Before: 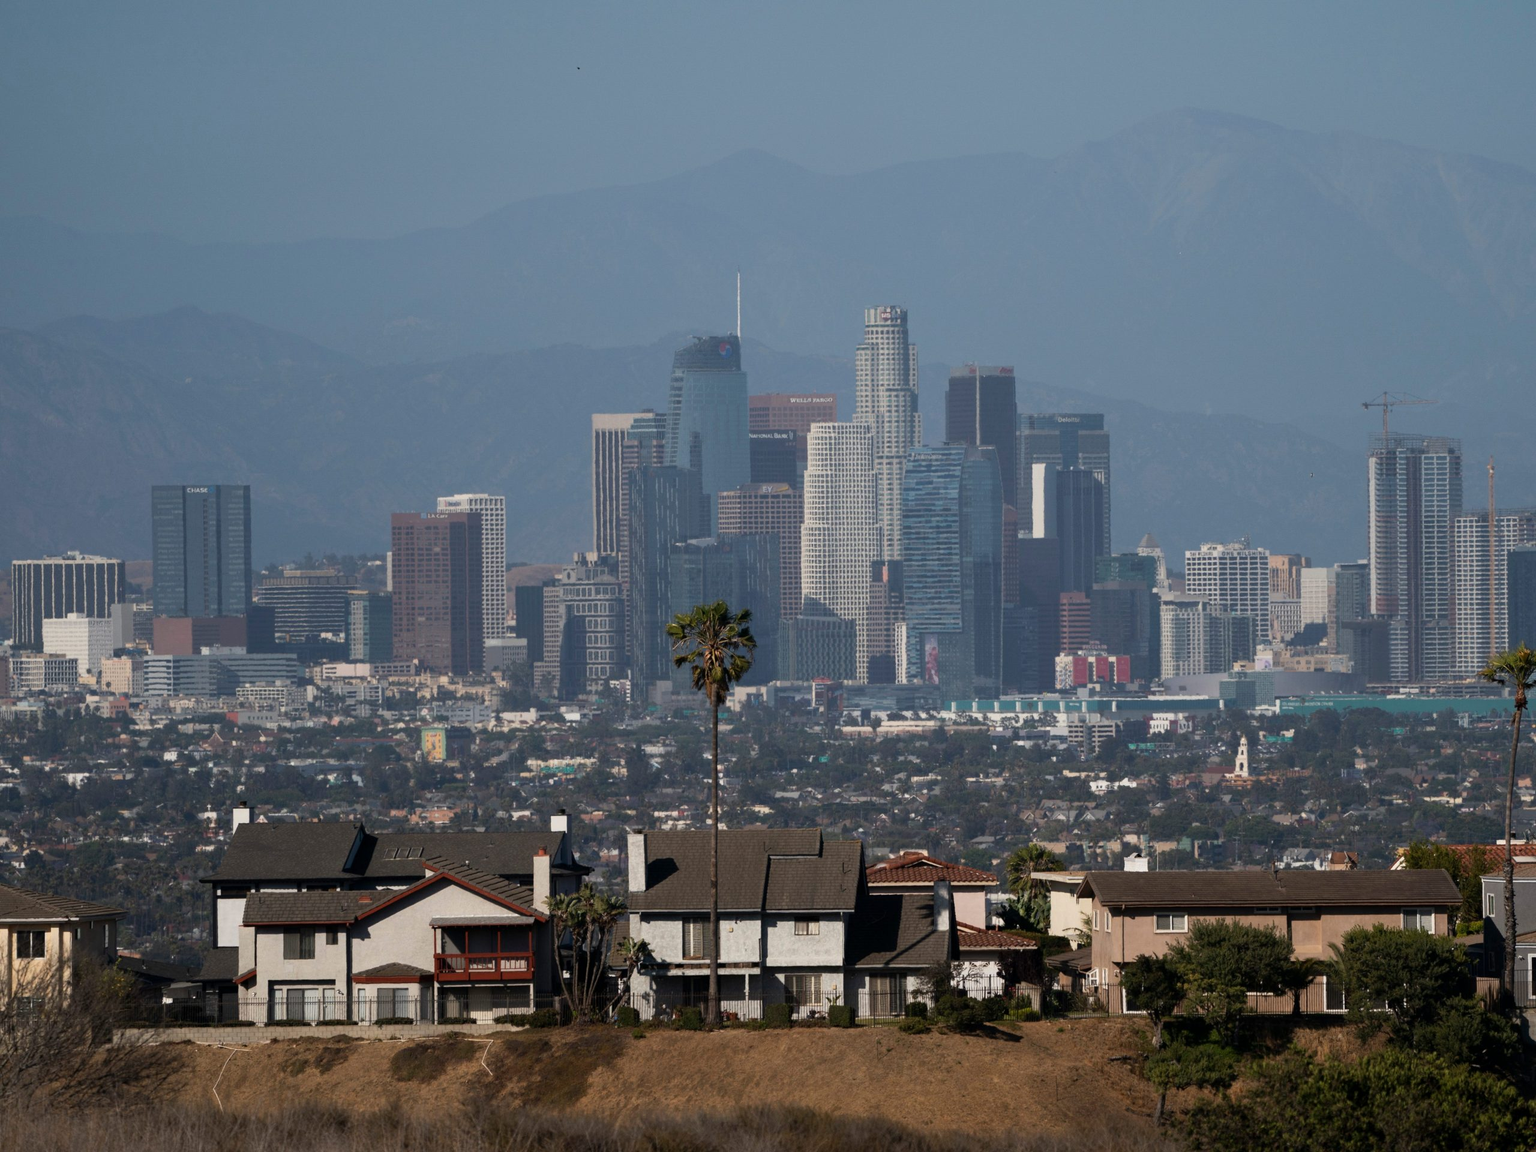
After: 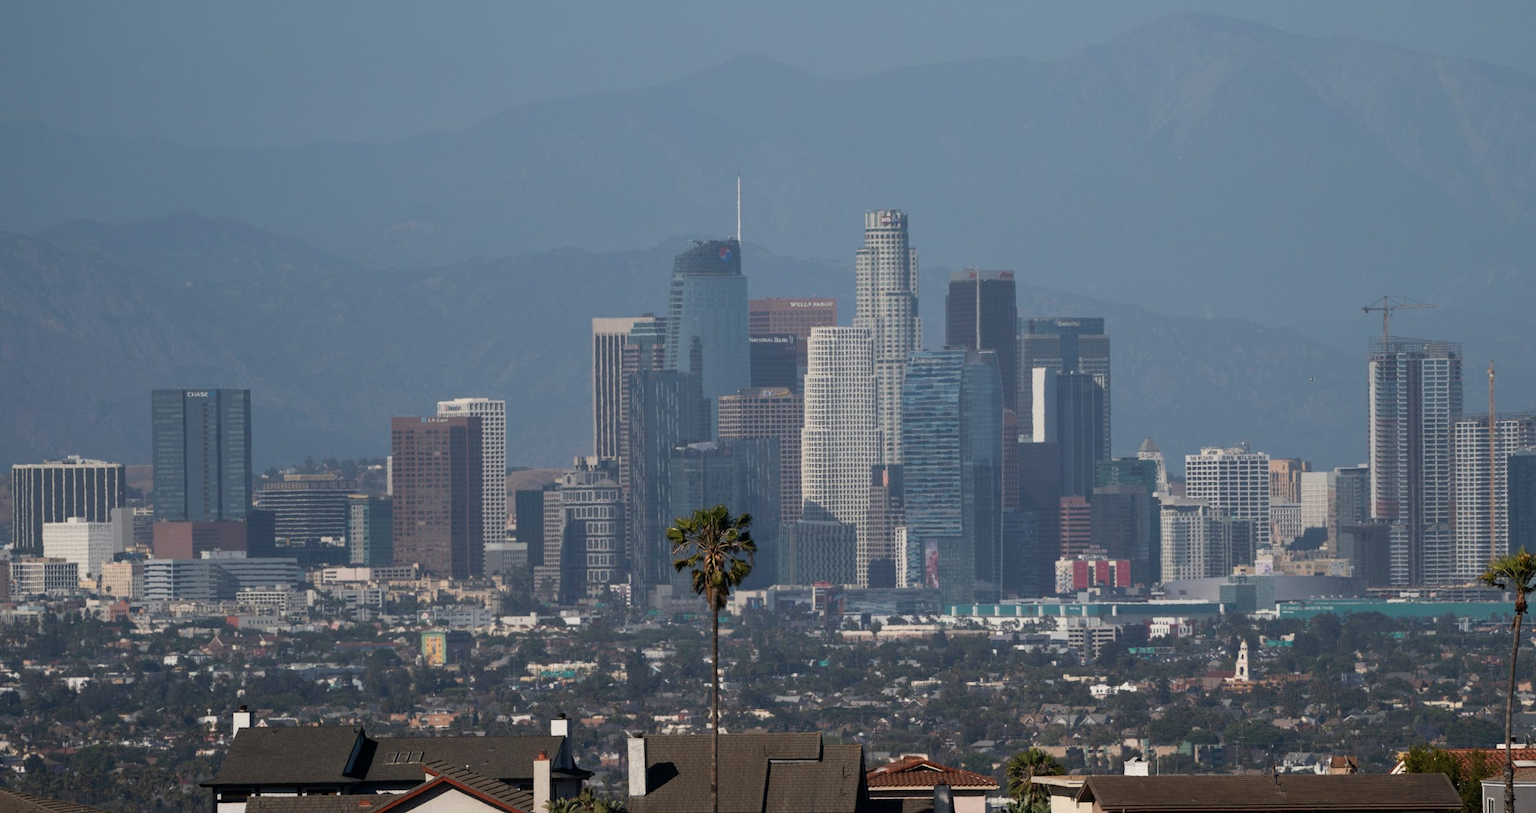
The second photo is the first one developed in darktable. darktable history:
crop and rotate: top 8.339%, bottom 21.017%
shadows and highlights: shadows 2.33, highlights -16.46, soften with gaussian
